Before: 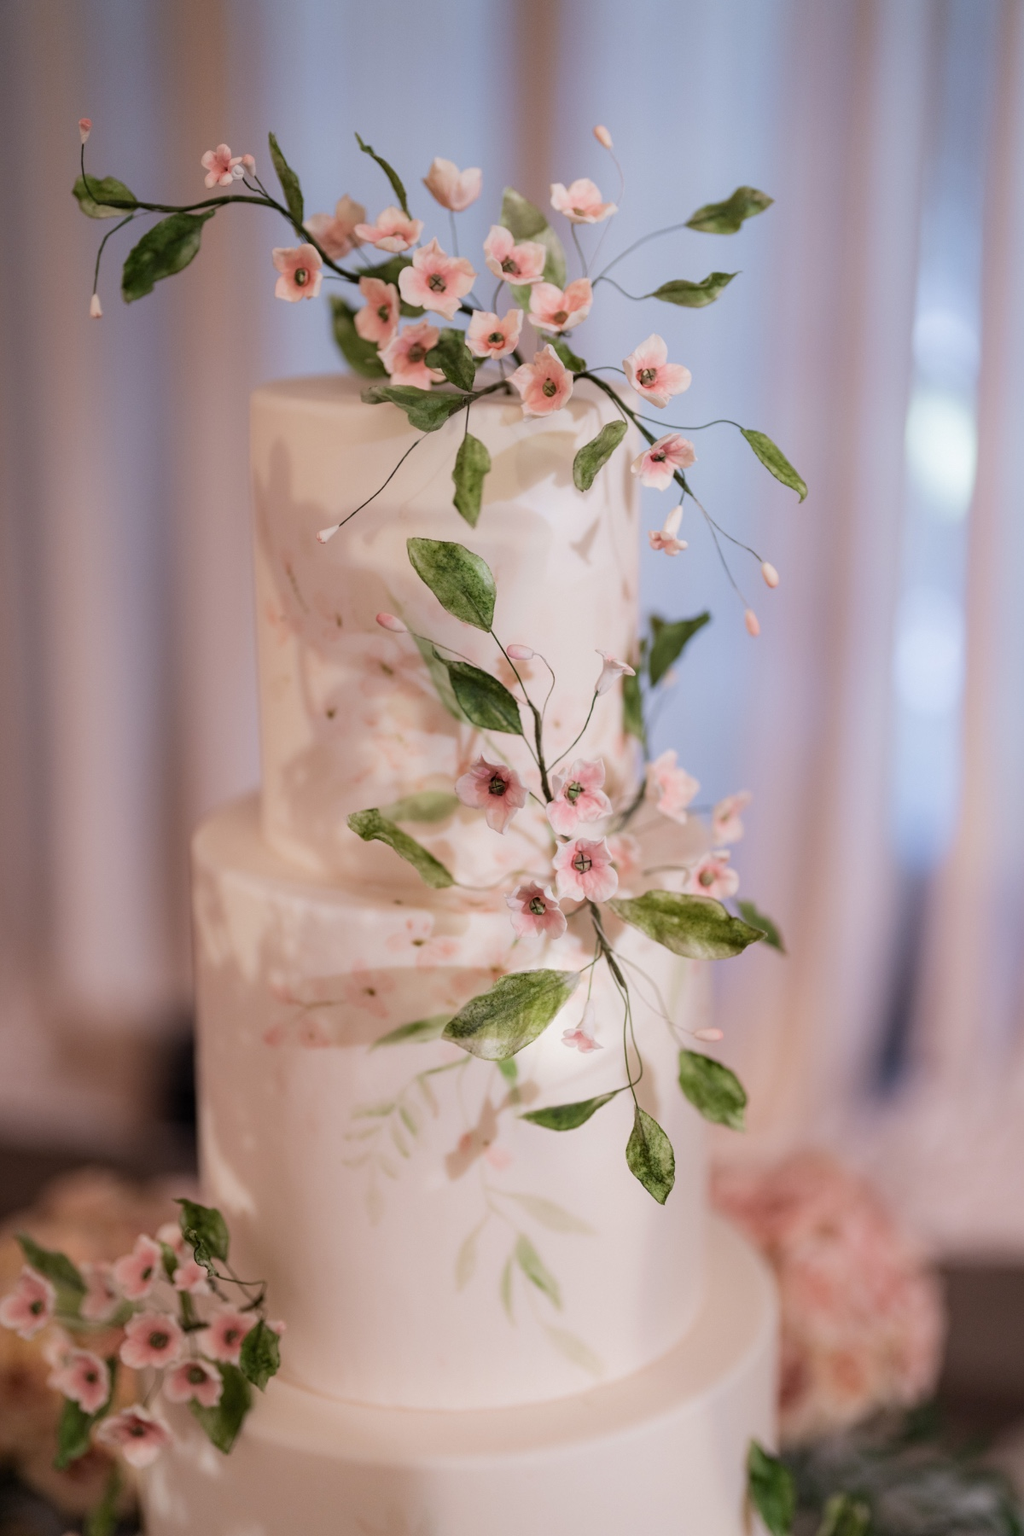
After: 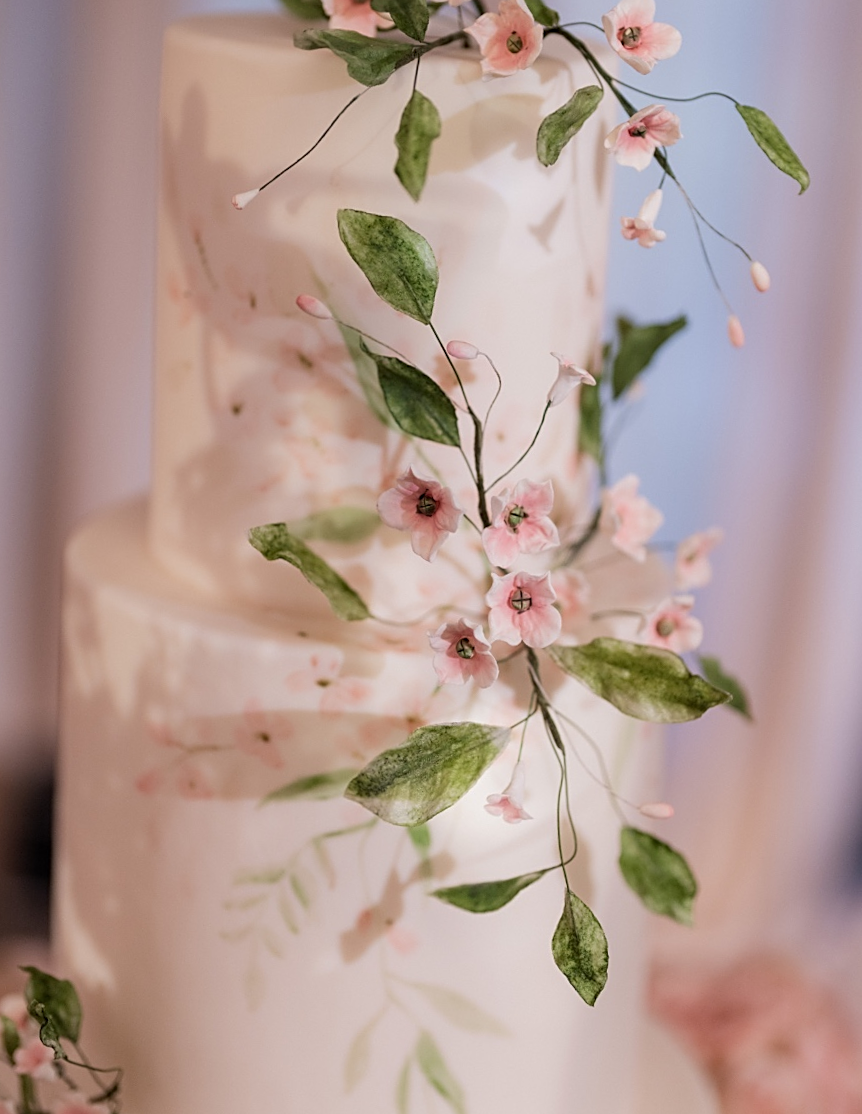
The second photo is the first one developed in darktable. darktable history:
crop and rotate: angle -3.34°, left 9.765%, top 20.802%, right 12.226%, bottom 11.994%
sharpen: on, module defaults
